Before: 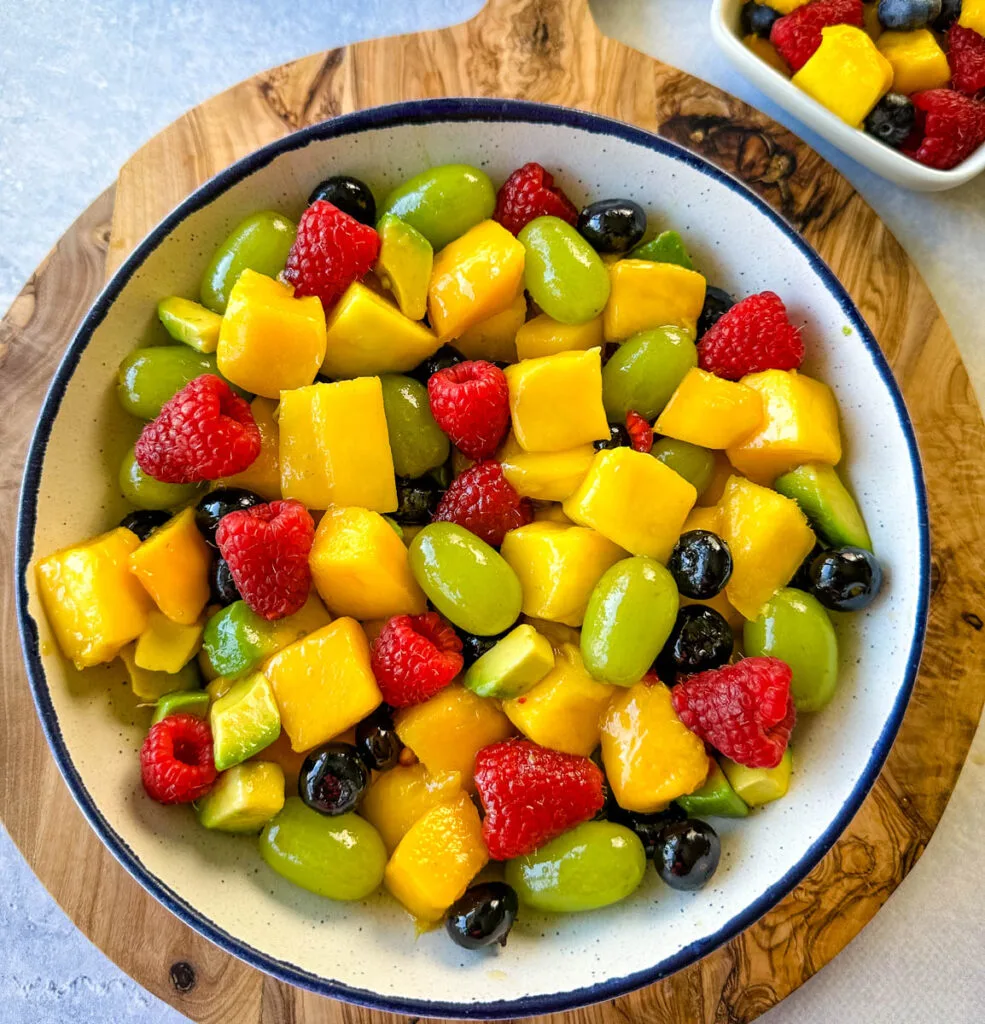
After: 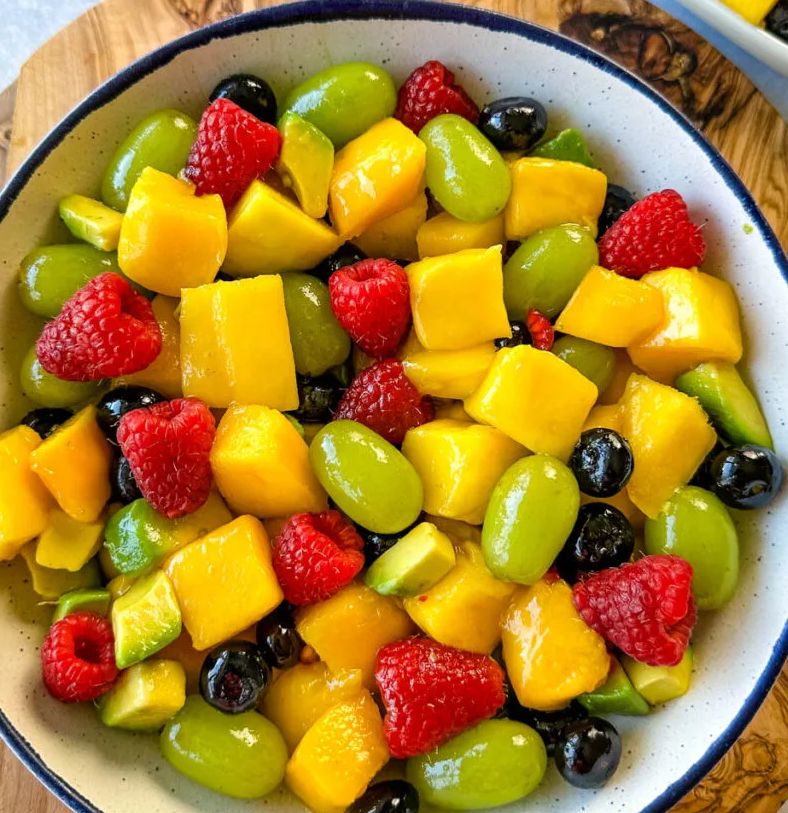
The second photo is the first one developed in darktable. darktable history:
crop and rotate: left 10.062%, top 10.023%, right 9.839%, bottom 10.579%
